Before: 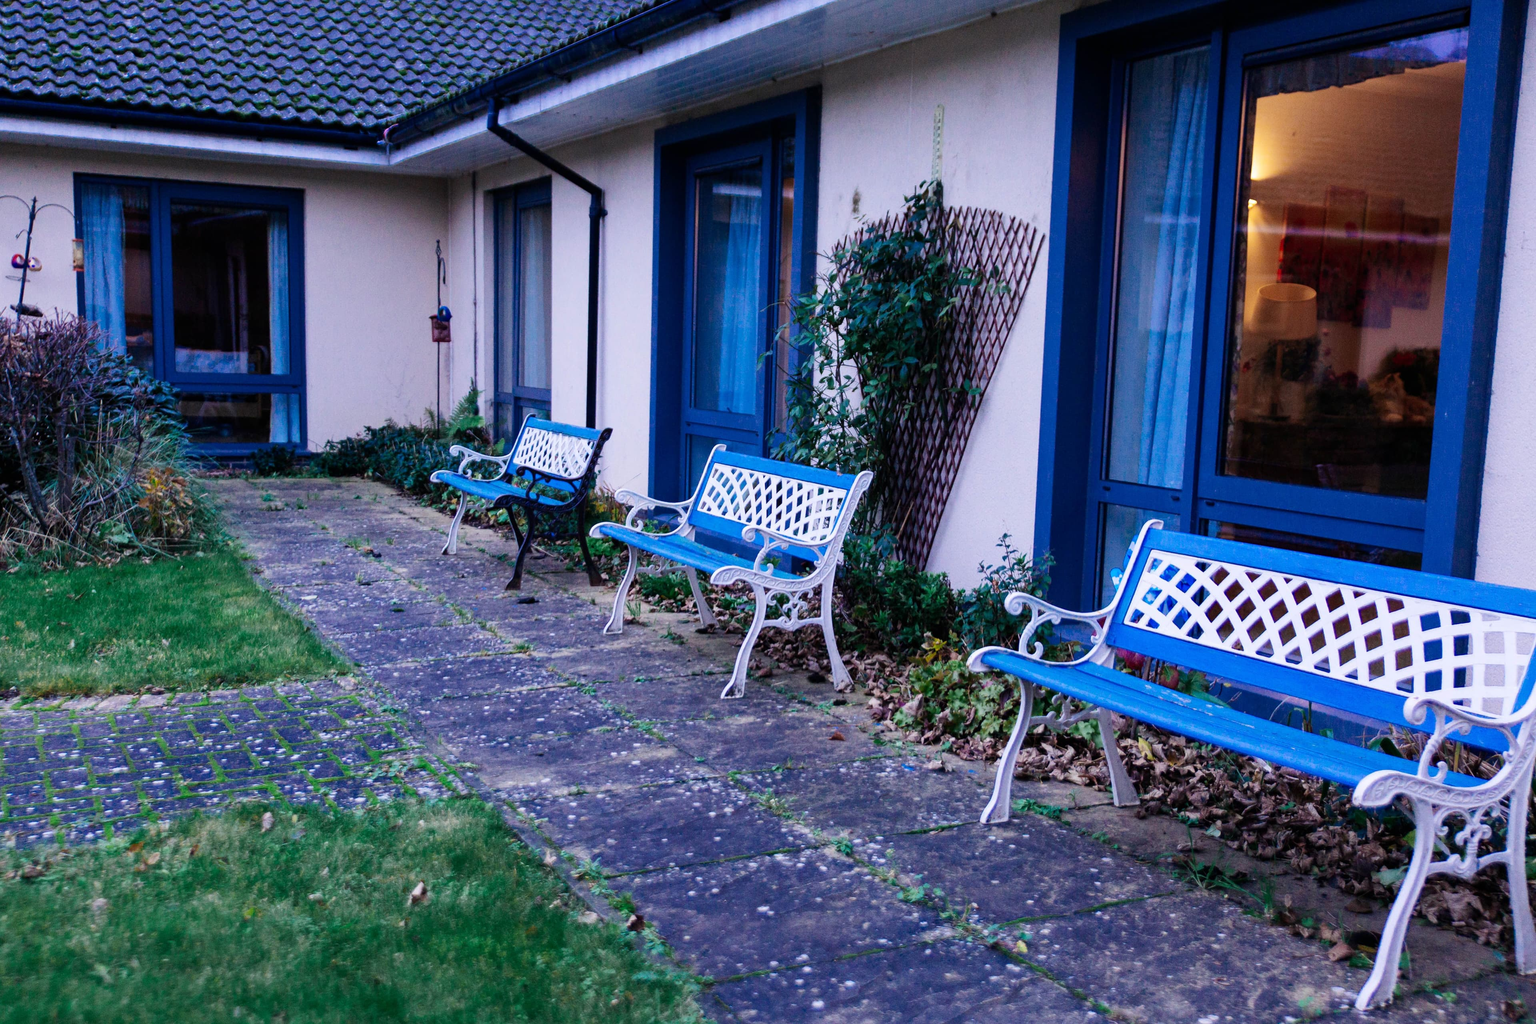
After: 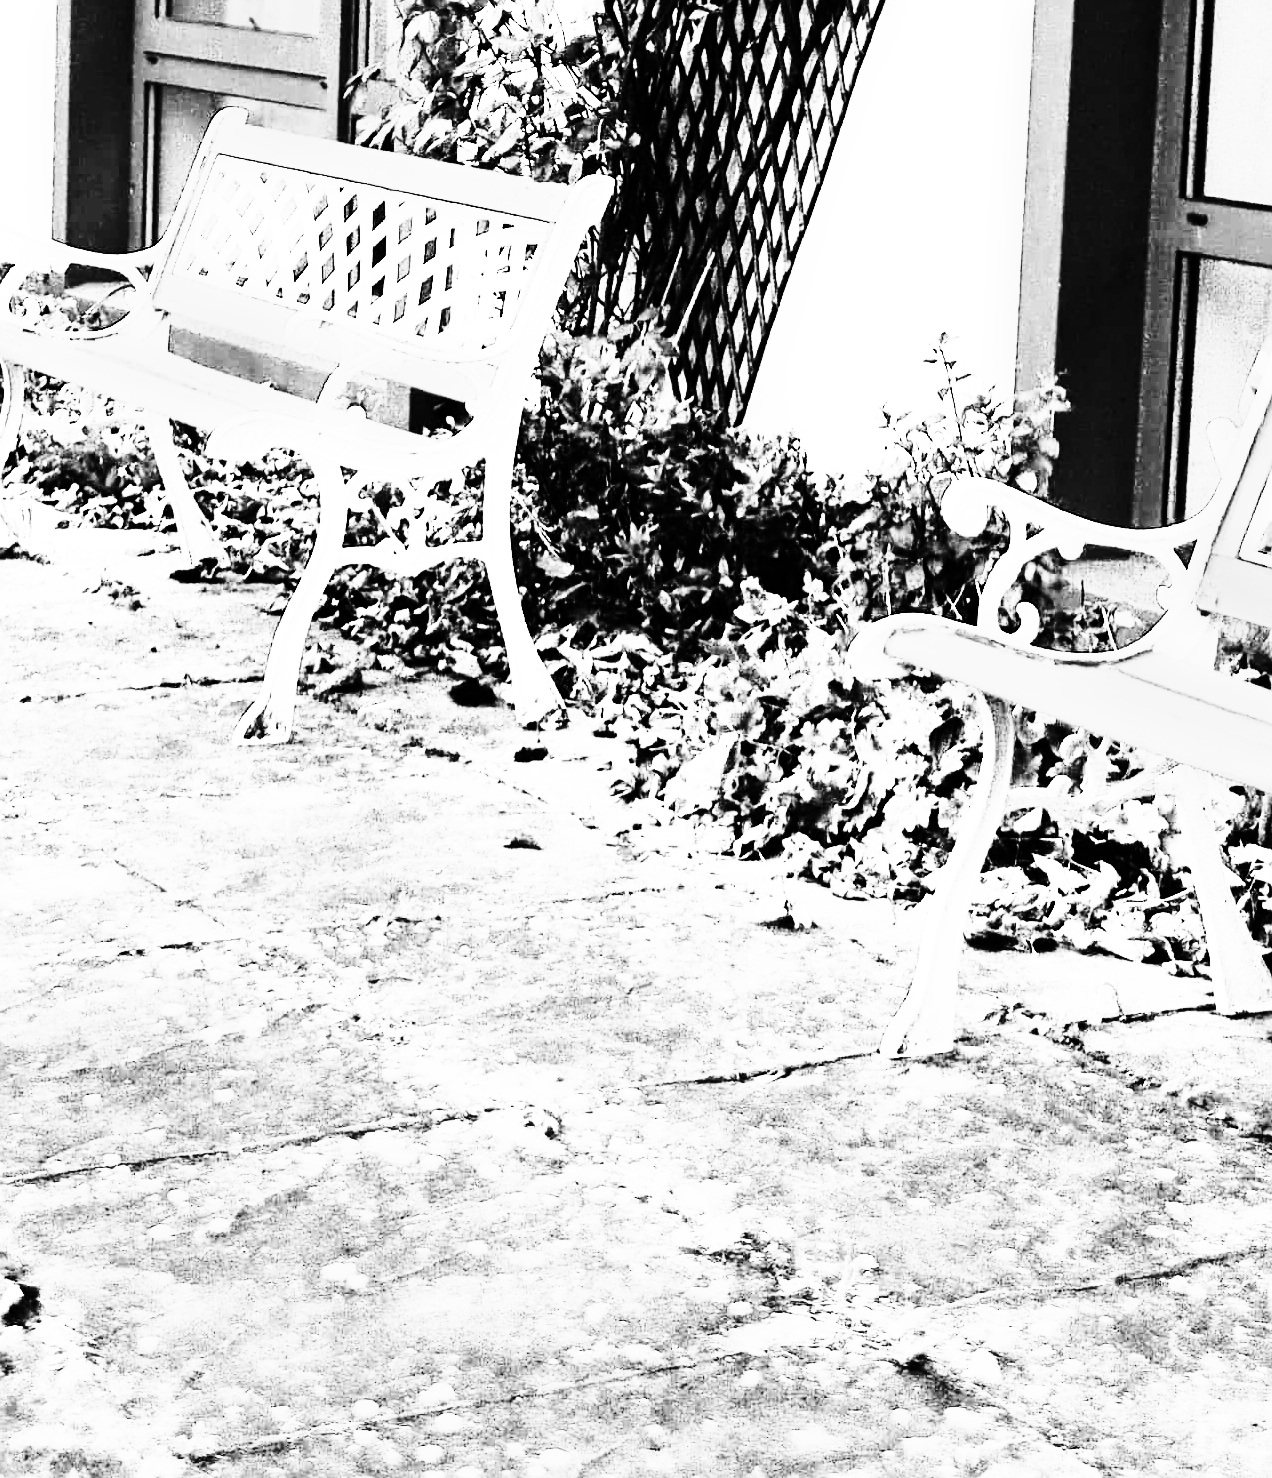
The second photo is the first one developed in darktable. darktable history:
base curve: curves: ch0 [(0, 0) (0.028, 0.03) (0.121, 0.232) (0.46, 0.748) (0.859, 0.968) (1, 1)]
crop: left 40.878%, top 39.176%, right 25.993%, bottom 3.081%
sharpen: on, module defaults
exposure: black level correction 0, exposure 1.35 EV, compensate exposure bias true, compensate highlight preservation false
white balance: emerald 1
contrast brightness saturation: contrast 0.25, saturation -0.31
monochrome: a 1.94, b -0.638
rgb curve: curves: ch0 [(0, 0) (0.21, 0.15) (0.24, 0.21) (0.5, 0.75) (0.75, 0.96) (0.89, 0.99) (1, 1)]; ch1 [(0, 0.02) (0.21, 0.13) (0.25, 0.2) (0.5, 0.67) (0.75, 0.9) (0.89, 0.97) (1, 1)]; ch2 [(0, 0.02) (0.21, 0.13) (0.25, 0.2) (0.5, 0.67) (0.75, 0.9) (0.89, 0.97) (1, 1)], compensate middle gray true
